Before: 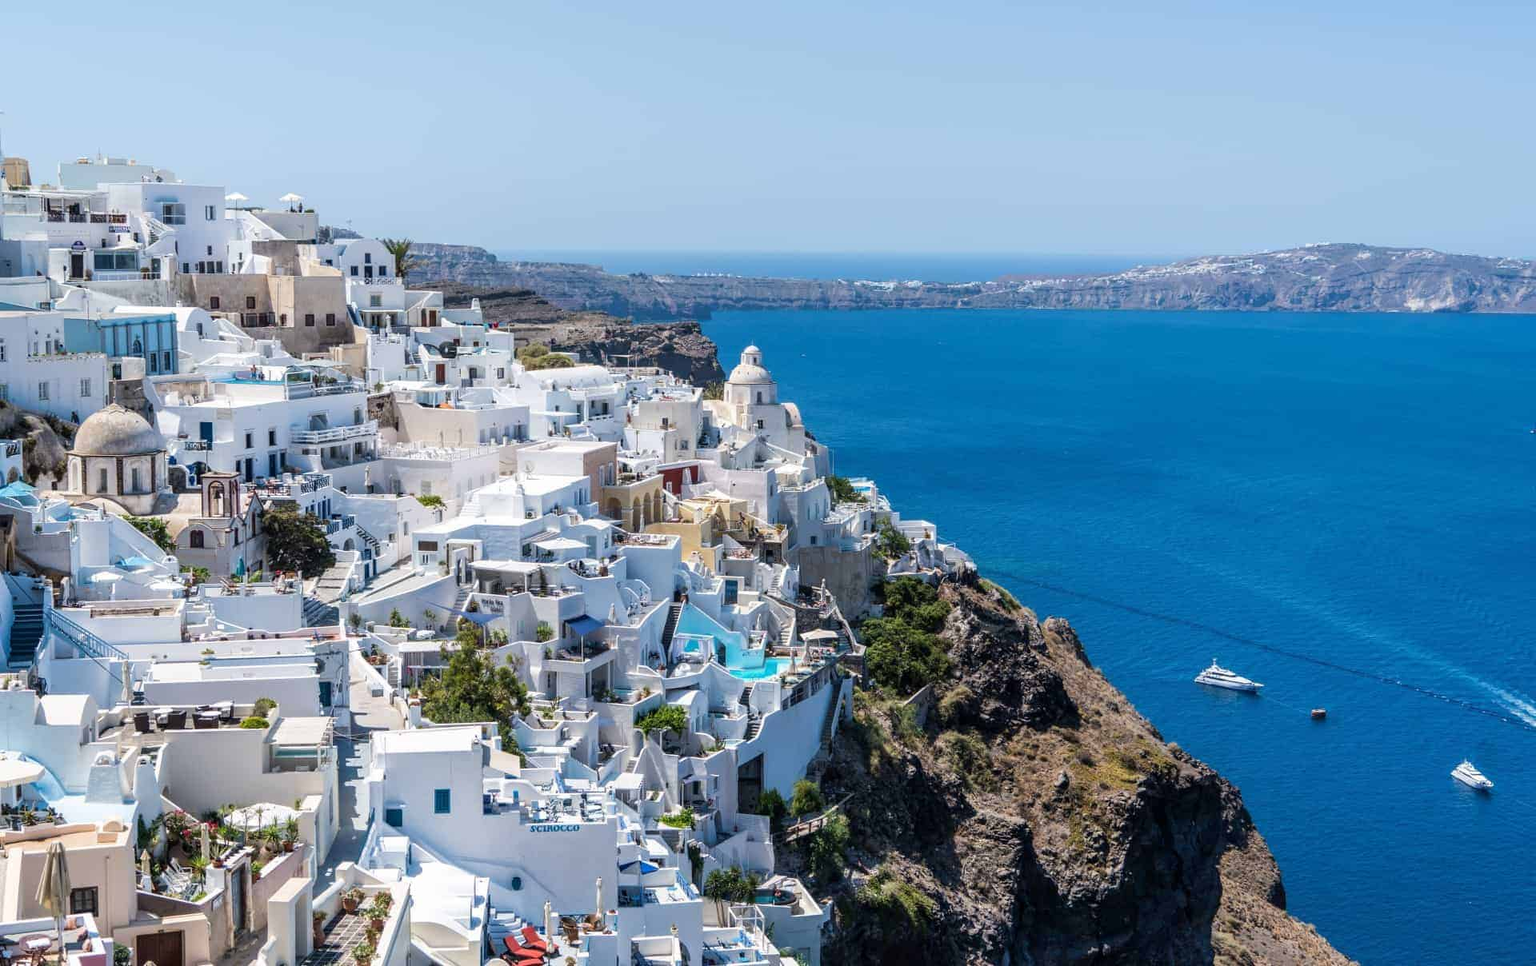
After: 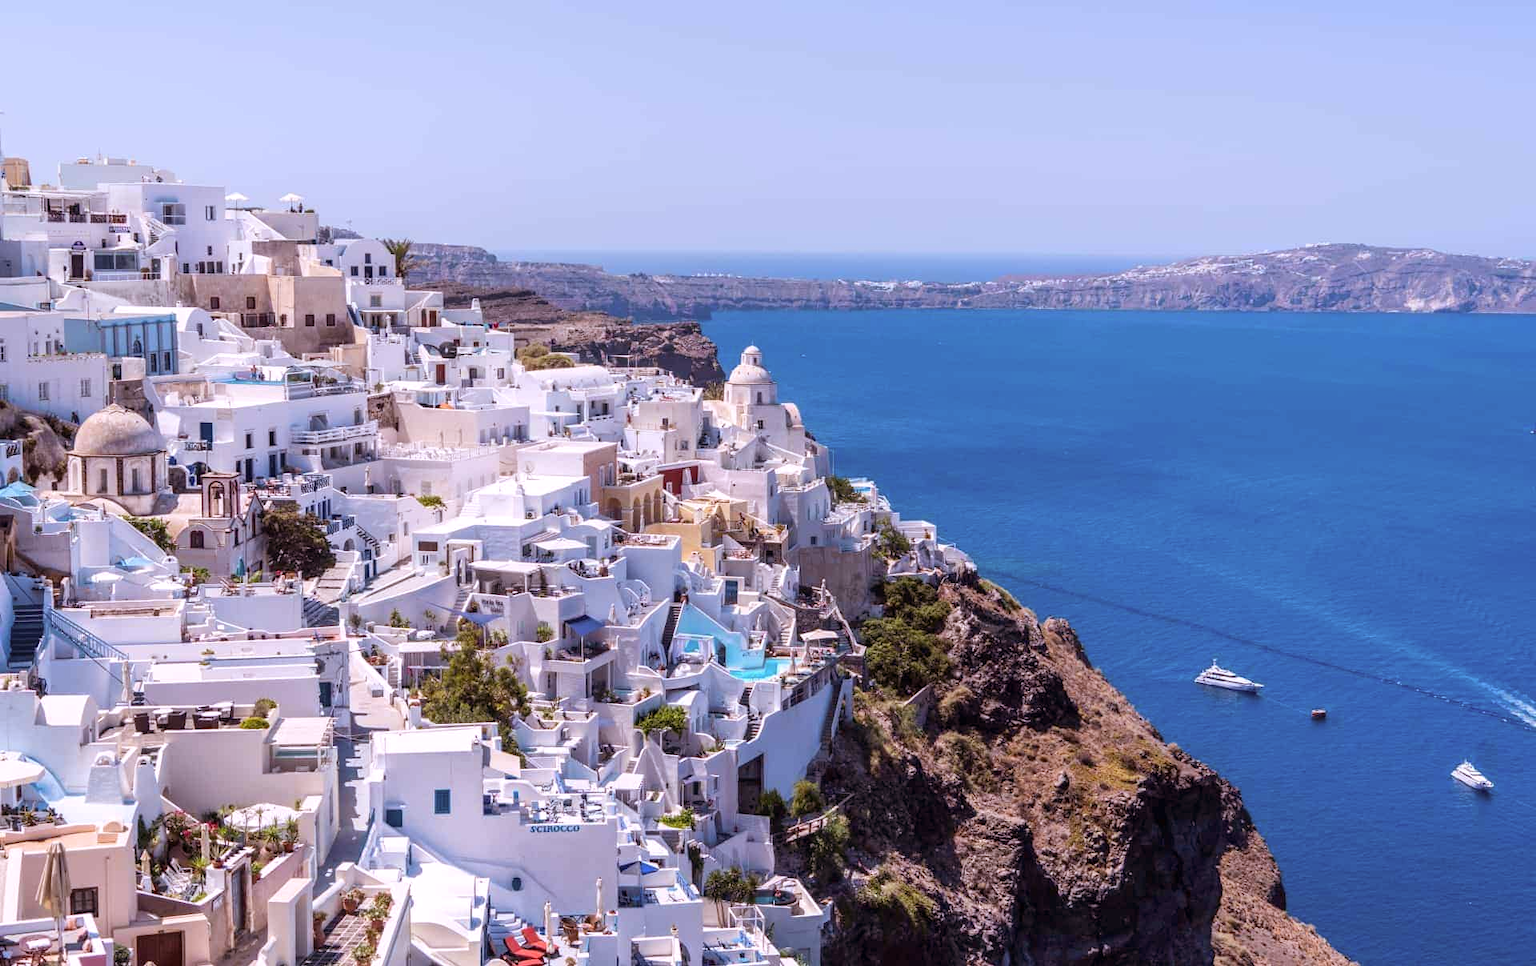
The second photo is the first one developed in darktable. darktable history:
rgb levels: mode RGB, independent channels, levels [[0, 0.474, 1], [0, 0.5, 1], [0, 0.5, 1]]
white balance: red 1.05, blue 1.072
